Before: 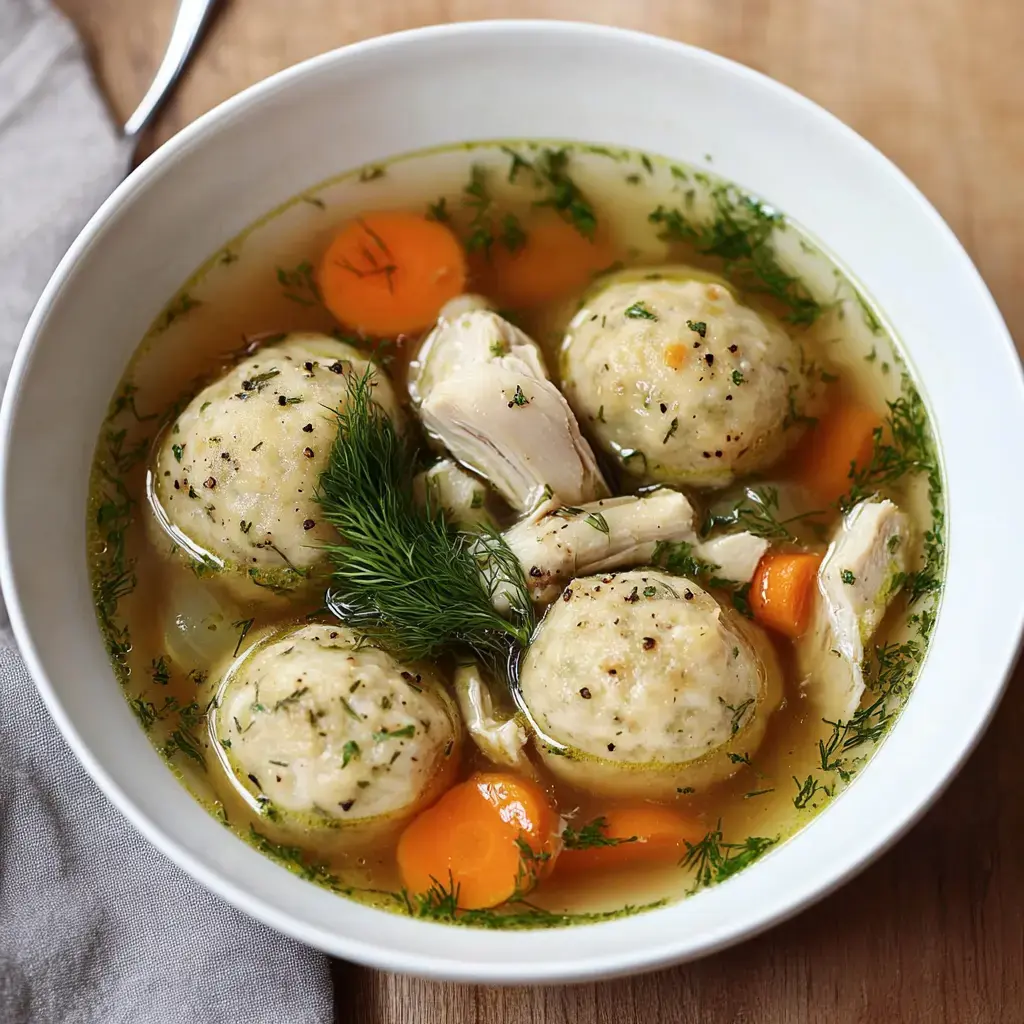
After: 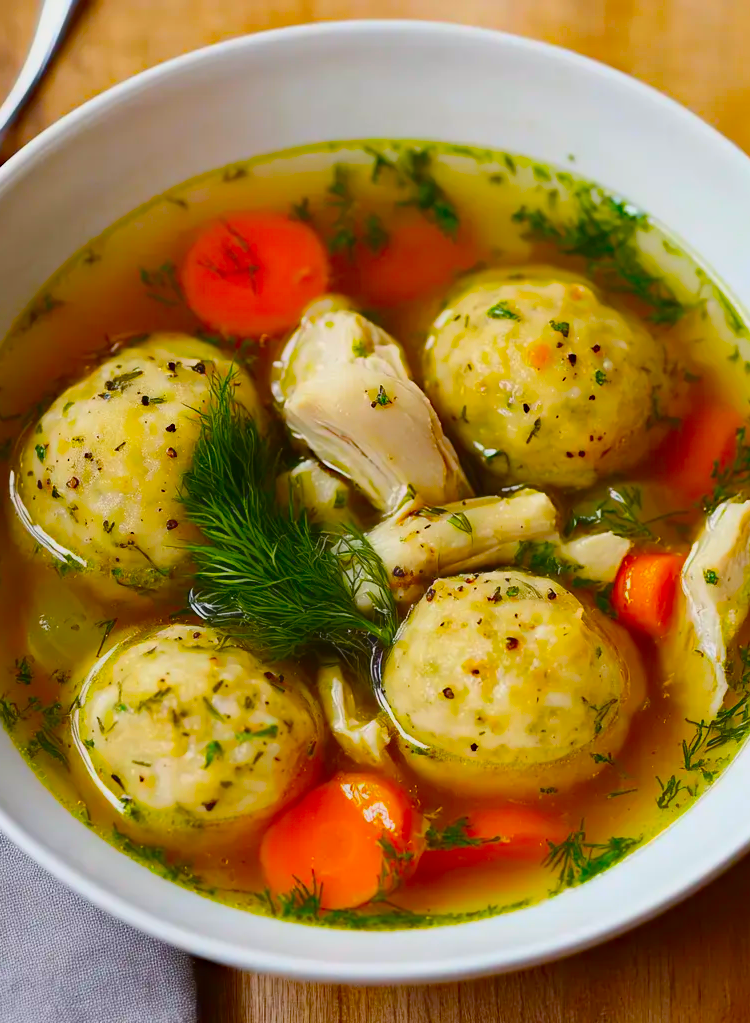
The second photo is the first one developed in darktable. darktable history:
color balance: input saturation 134.34%, contrast -10.04%, contrast fulcrum 19.67%, output saturation 133.51%
crop: left 13.443%, right 13.31%
haze removal: compatibility mode true, adaptive false
contrast equalizer: octaves 7, y [[0.502, 0.505, 0.512, 0.529, 0.564, 0.588], [0.5 ×6], [0.502, 0.505, 0.512, 0.529, 0.564, 0.588], [0, 0.001, 0.001, 0.004, 0.008, 0.011], [0, 0.001, 0.001, 0.004, 0.008, 0.011]], mix -1
